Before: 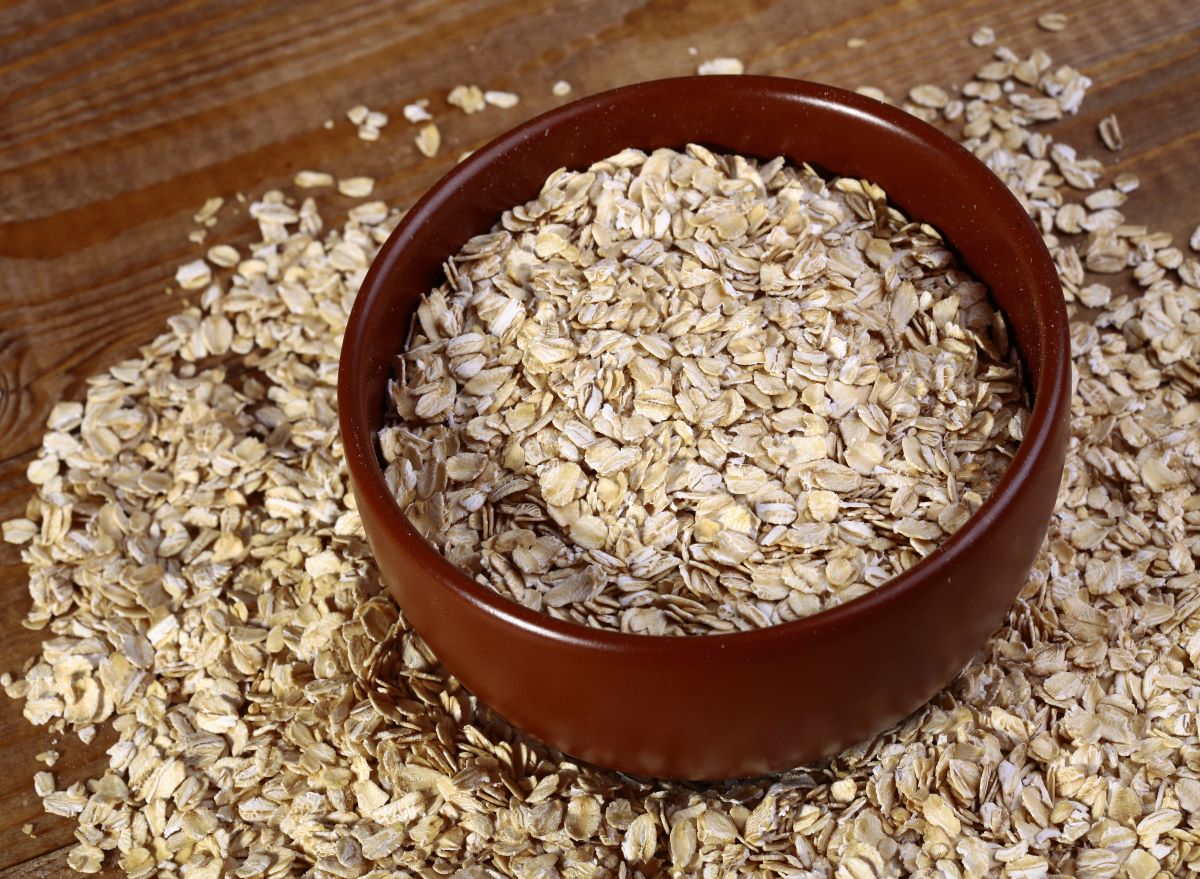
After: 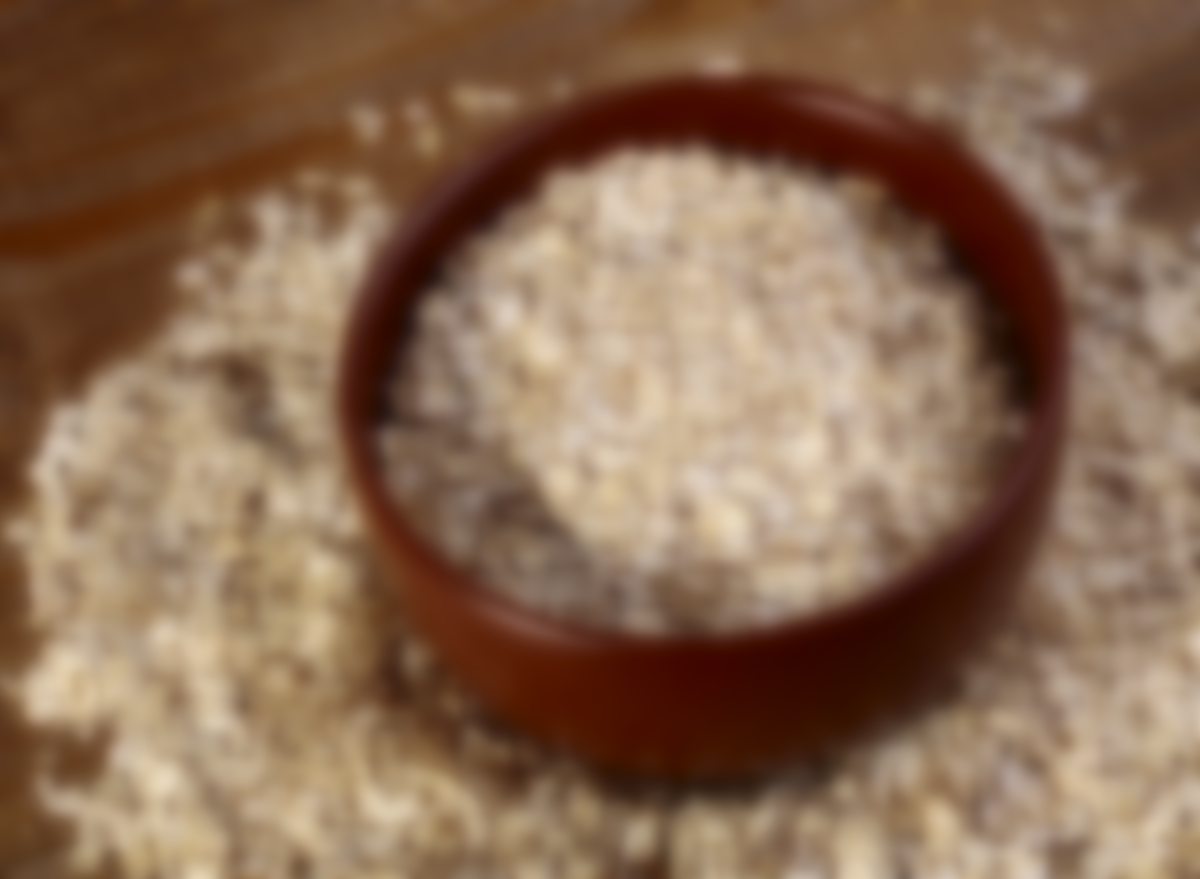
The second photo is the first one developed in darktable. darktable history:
shadows and highlights: shadows -62.32, white point adjustment -5.22, highlights 61.59
lowpass: on, module defaults
contrast brightness saturation: saturation -0.05
